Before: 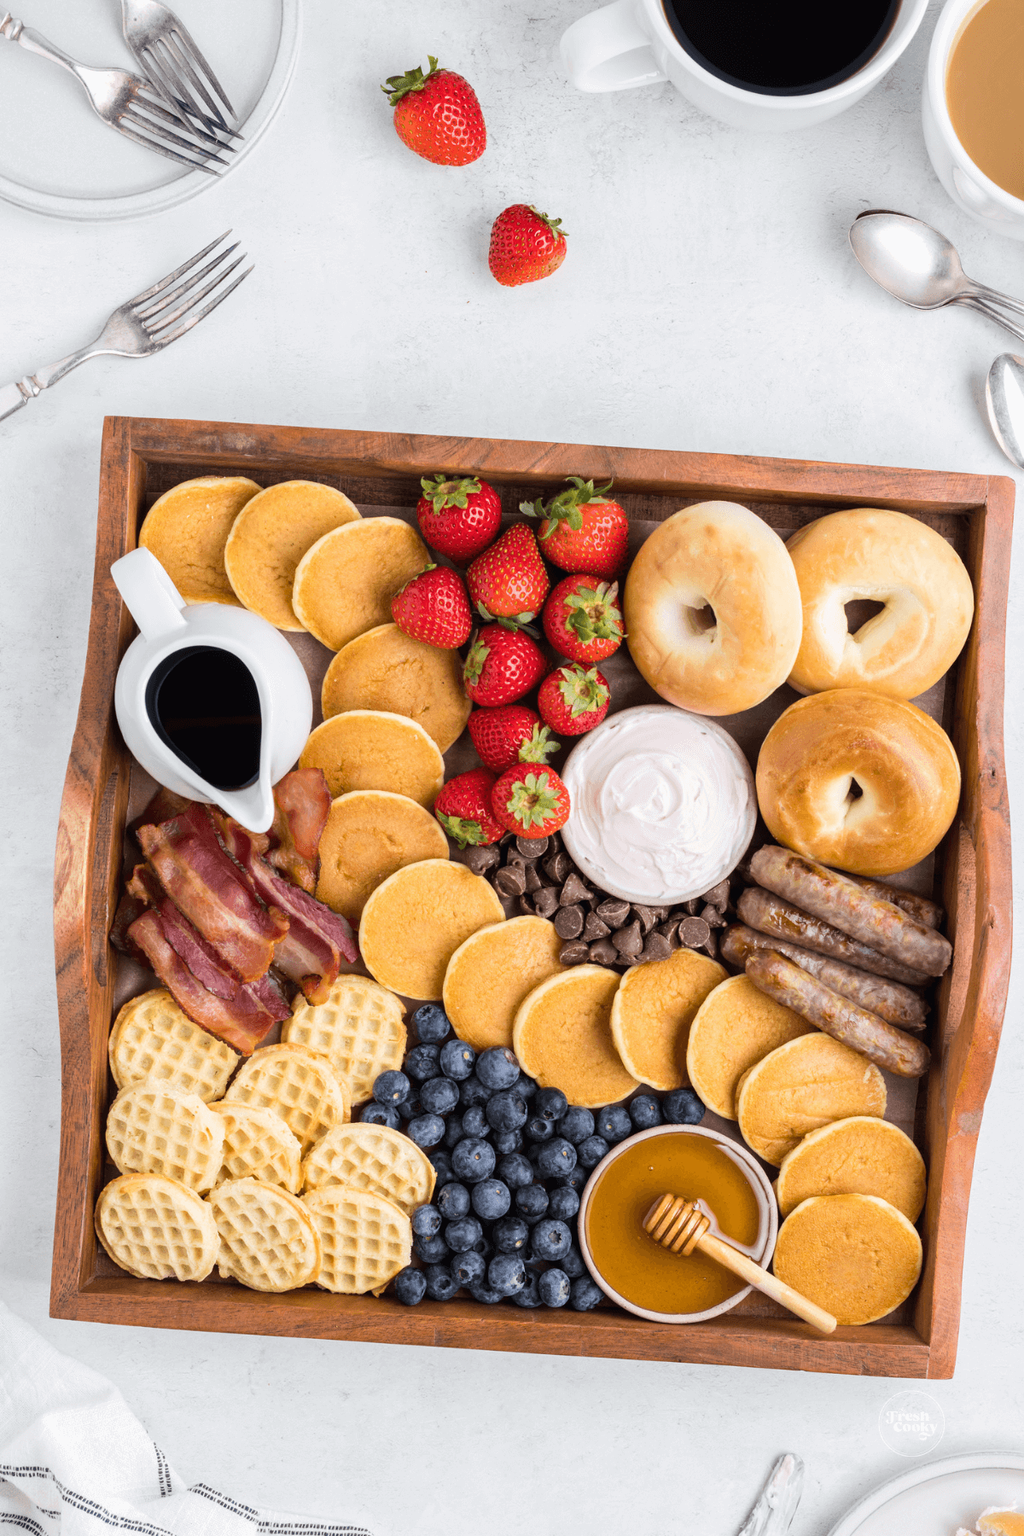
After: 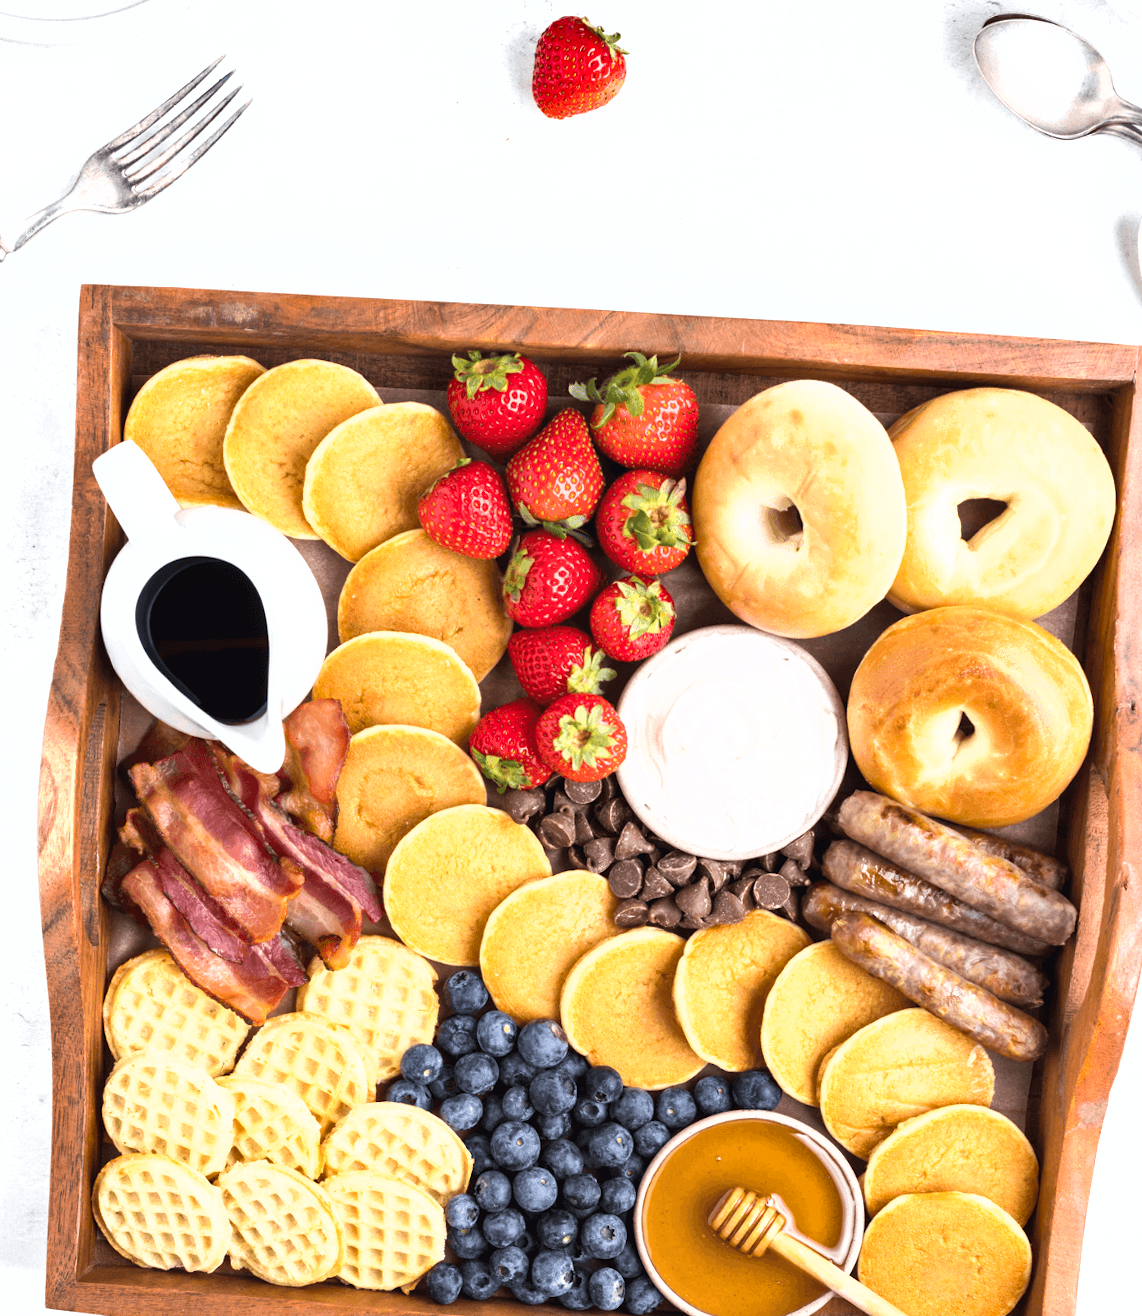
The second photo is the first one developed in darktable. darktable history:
crop and rotate: top 12.5%, bottom 12.5%
shadows and highlights: shadows 29.61, highlights -30.47, low approximation 0.01, soften with gaussian
exposure: black level correction 0, exposure 0.7 EV, compensate exposure bias true, compensate highlight preservation false
rotate and perspective: rotation 0.074°, lens shift (vertical) 0.096, lens shift (horizontal) -0.041, crop left 0.043, crop right 0.952, crop top 0.024, crop bottom 0.979
